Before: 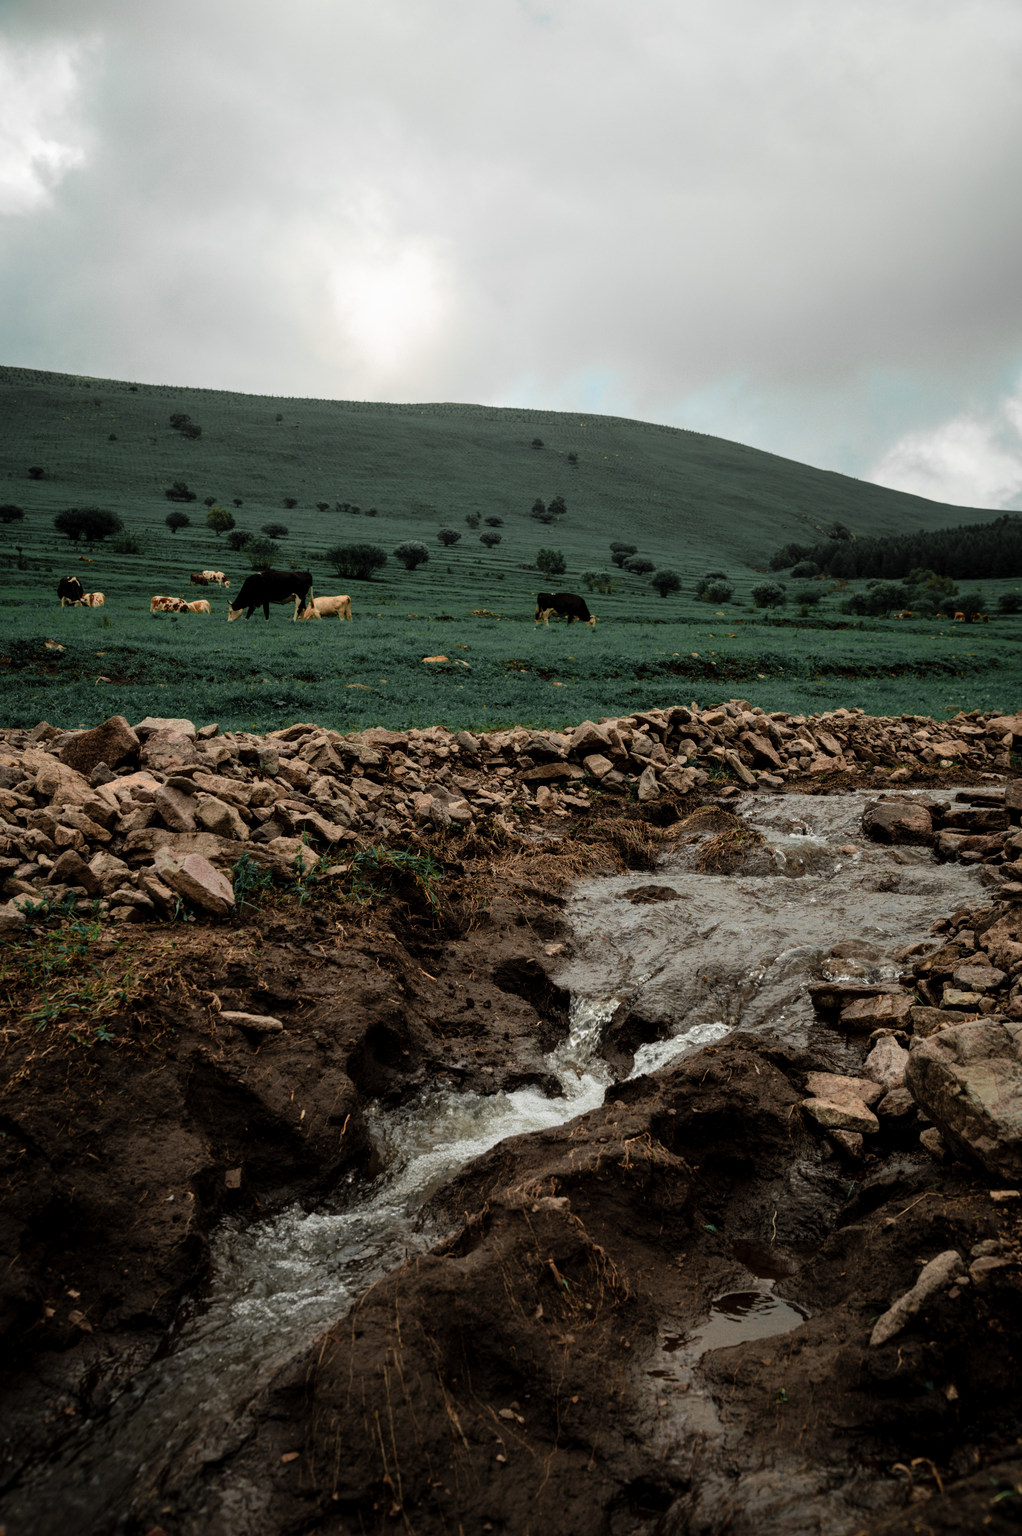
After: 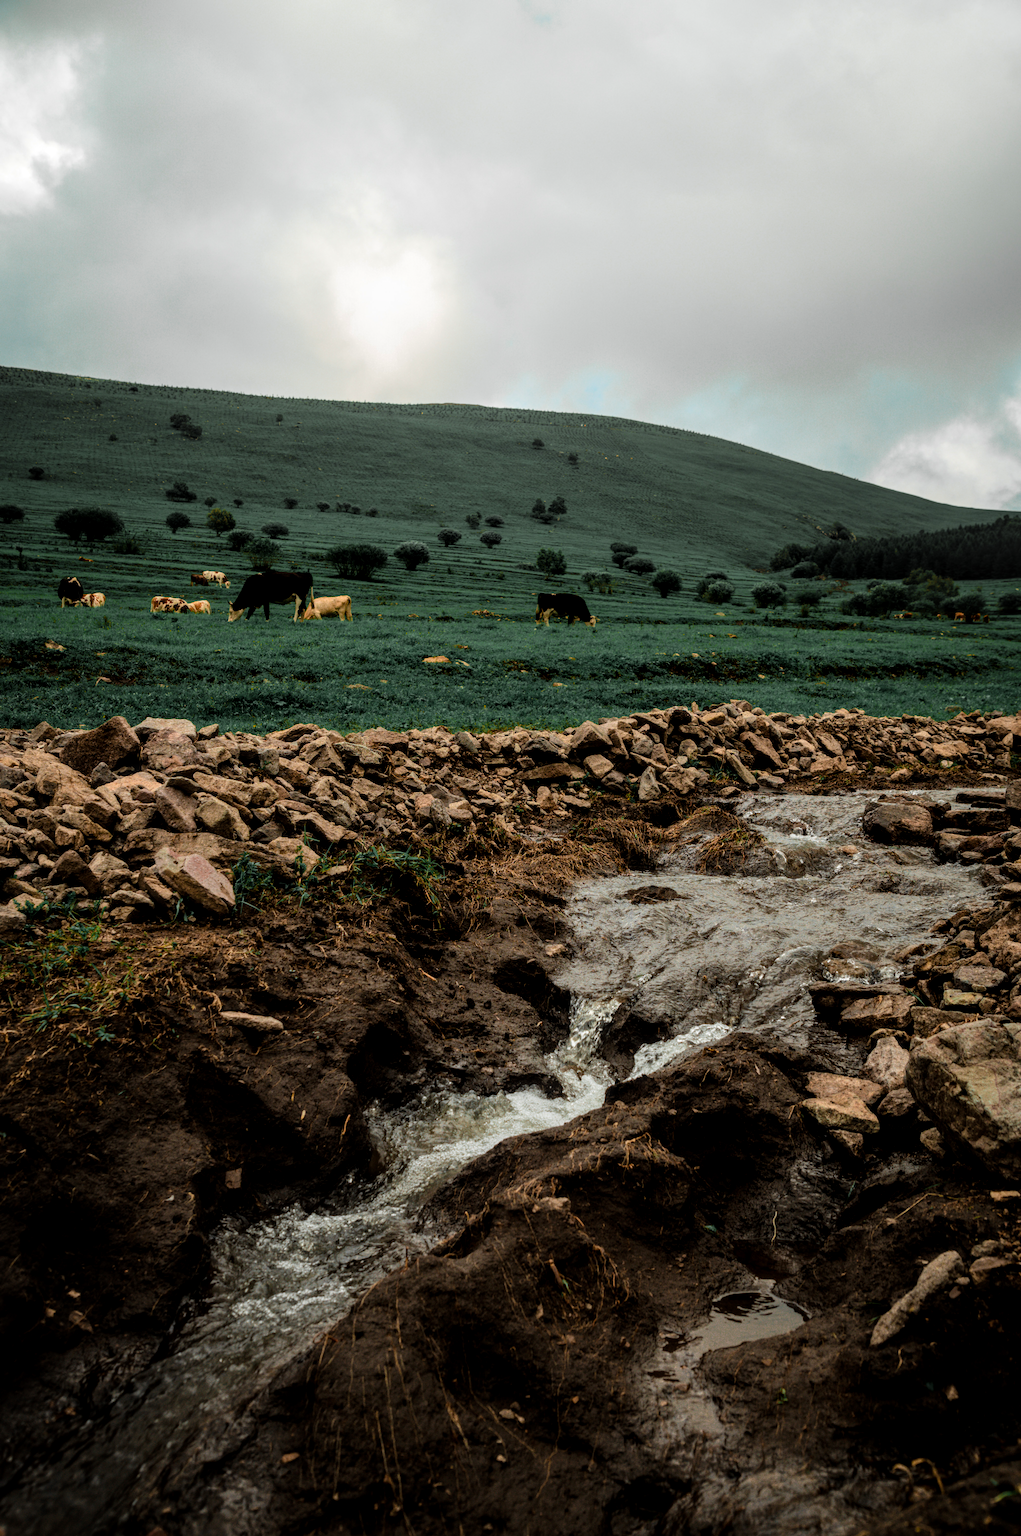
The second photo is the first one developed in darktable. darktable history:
white balance: emerald 1
color balance rgb: perceptual saturation grading › global saturation 25%, global vibrance 10%
local contrast: on, module defaults
tone curve: curves: ch0 [(0, 0) (0.08, 0.056) (0.4, 0.4) (0.6, 0.612) (0.92, 0.924) (1, 1)], color space Lab, linked channels, preserve colors none
